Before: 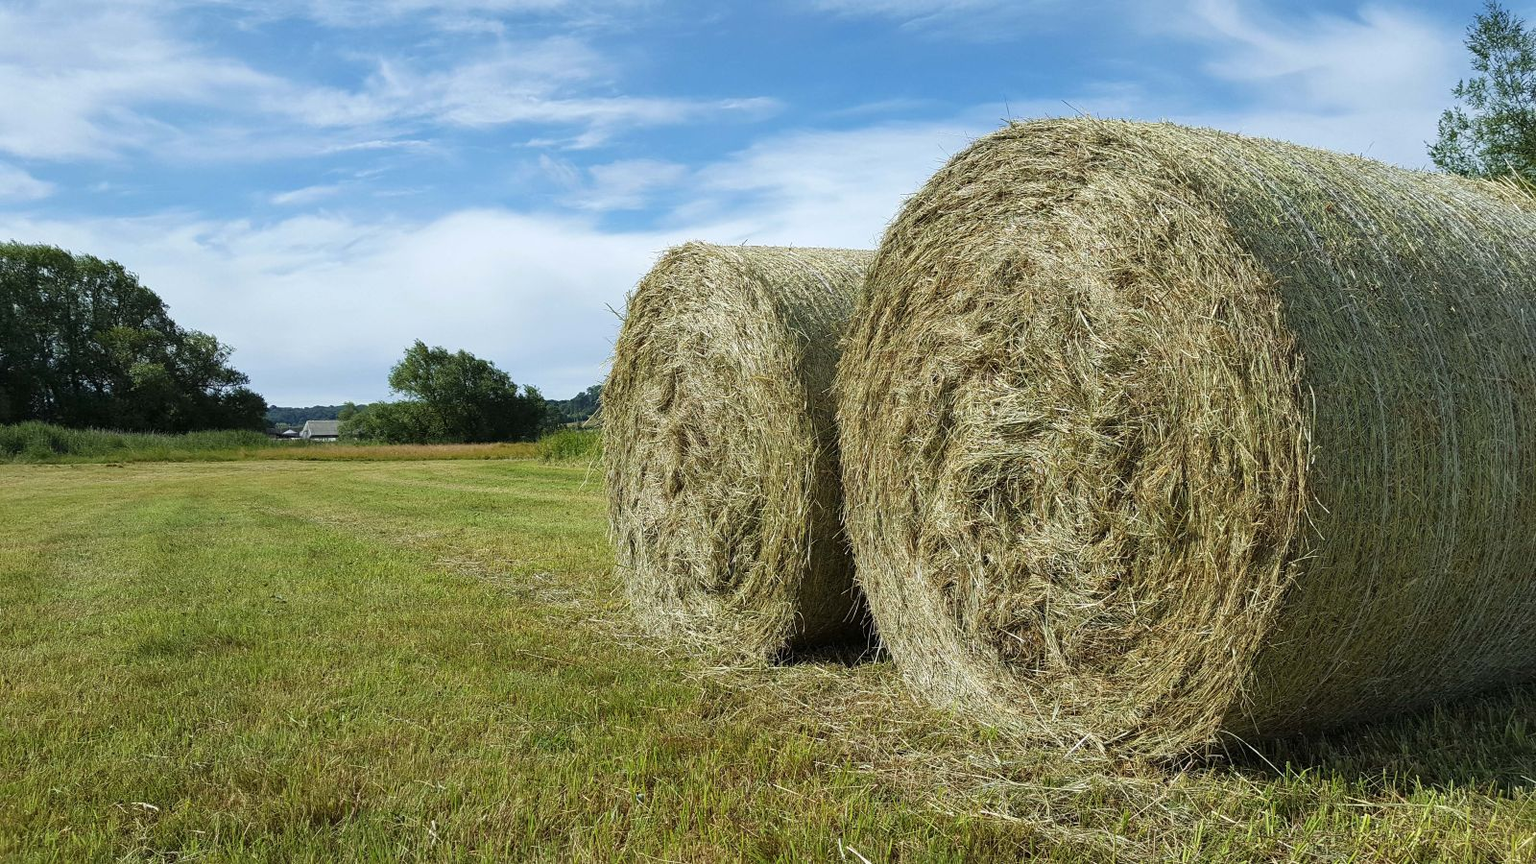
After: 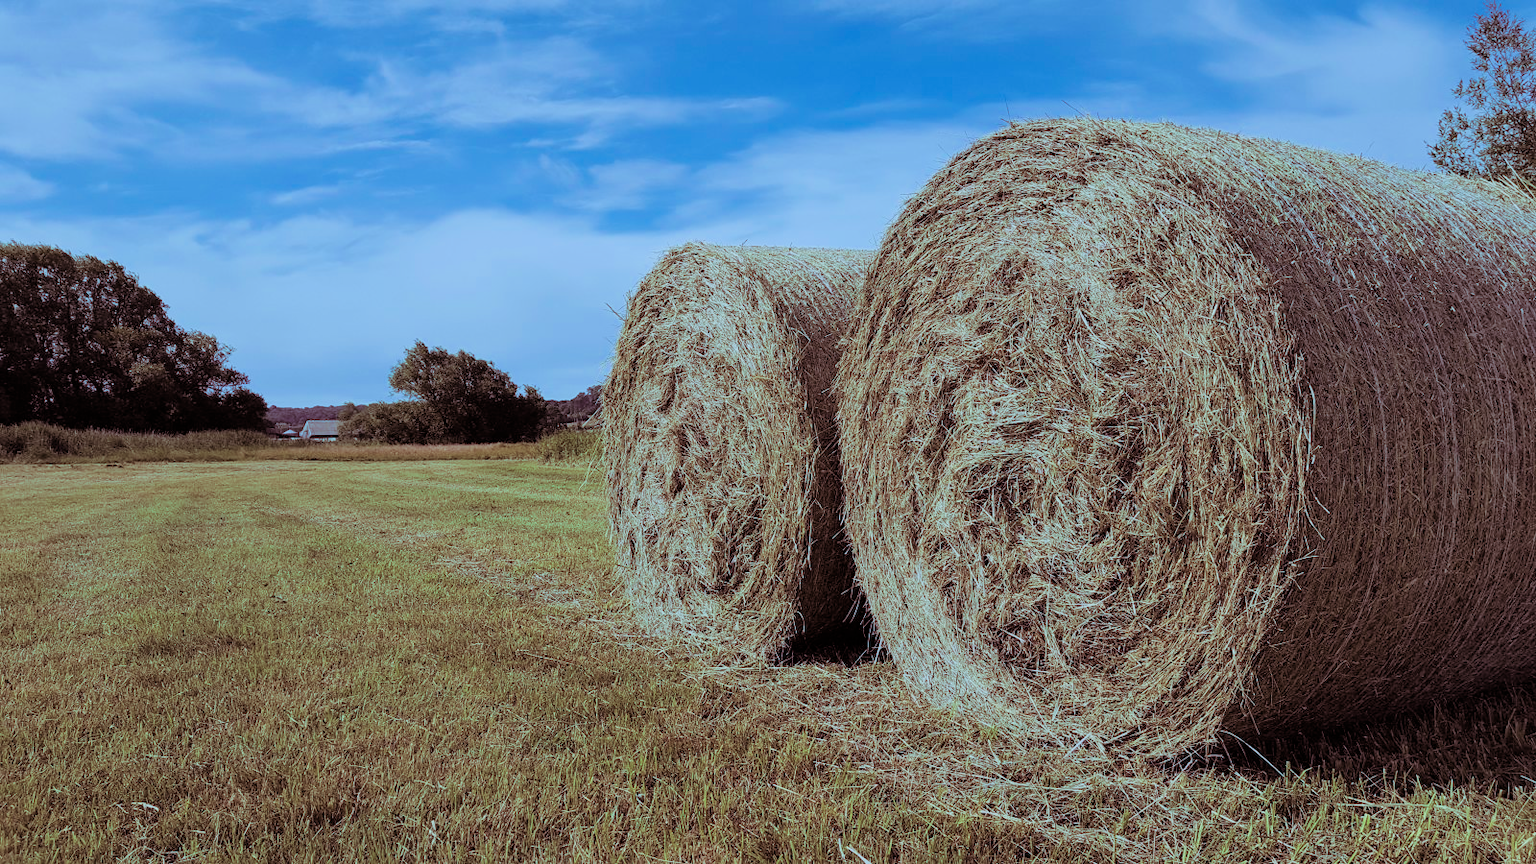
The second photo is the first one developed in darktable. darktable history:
filmic rgb: black relative exposure -7.65 EV, white relative exposure 4.56 EV, hardness 3.61, color science v6 (2022)
color calibration: x 0.396, y 0.386, temperature 3669 K
split-toning: highlights › hue 180°
